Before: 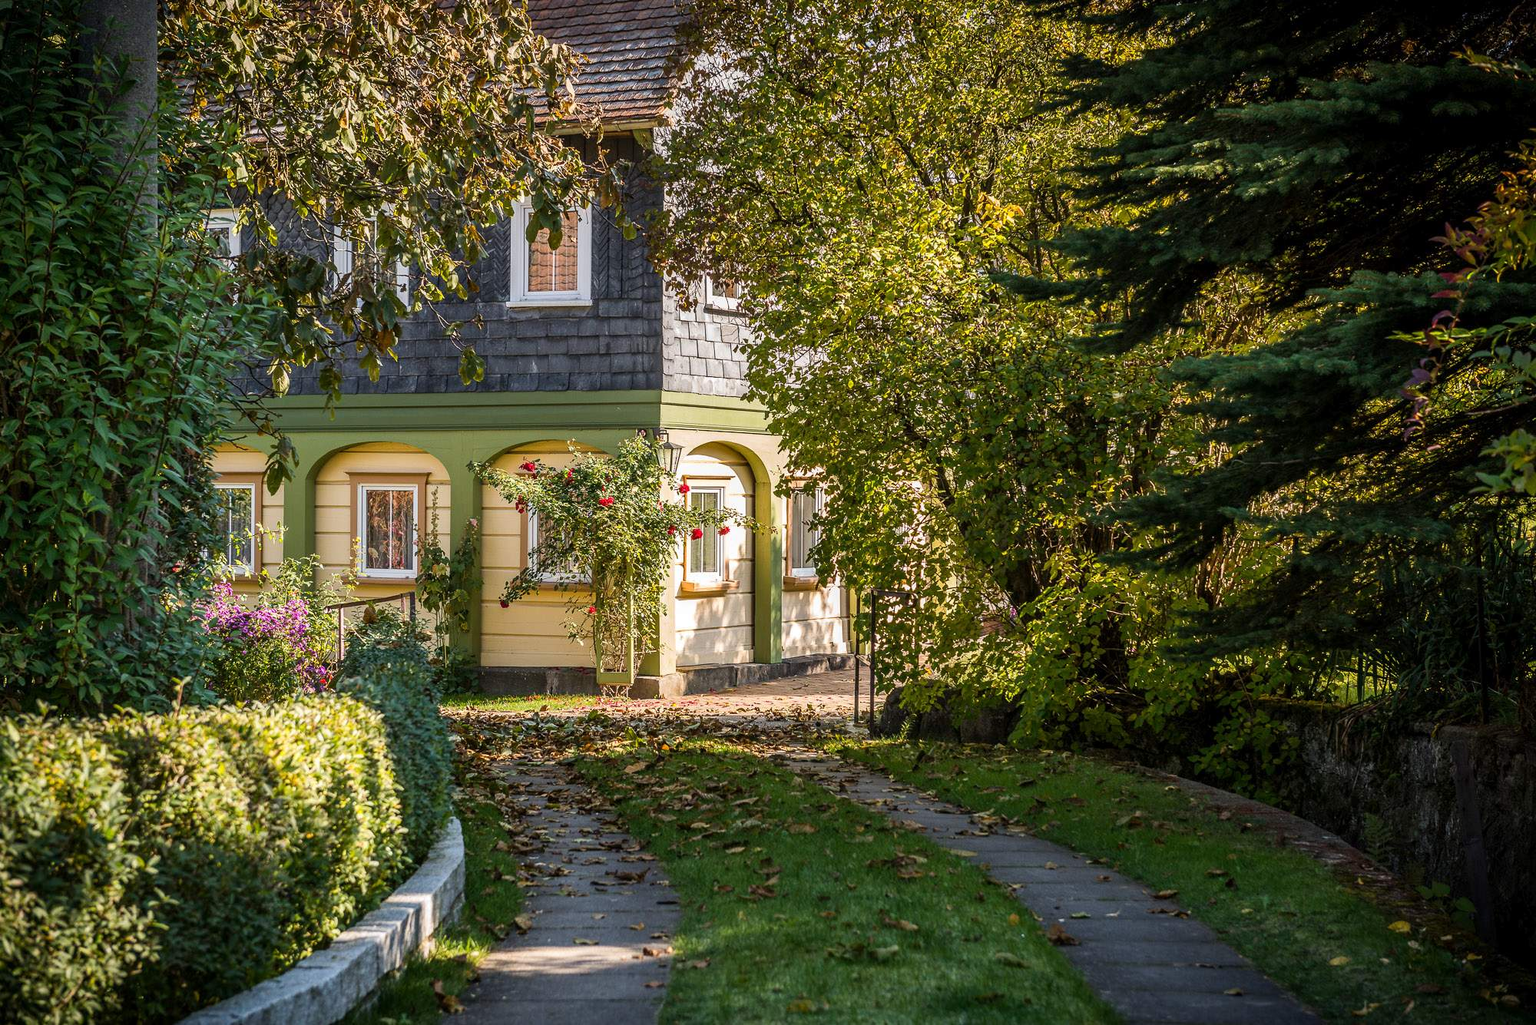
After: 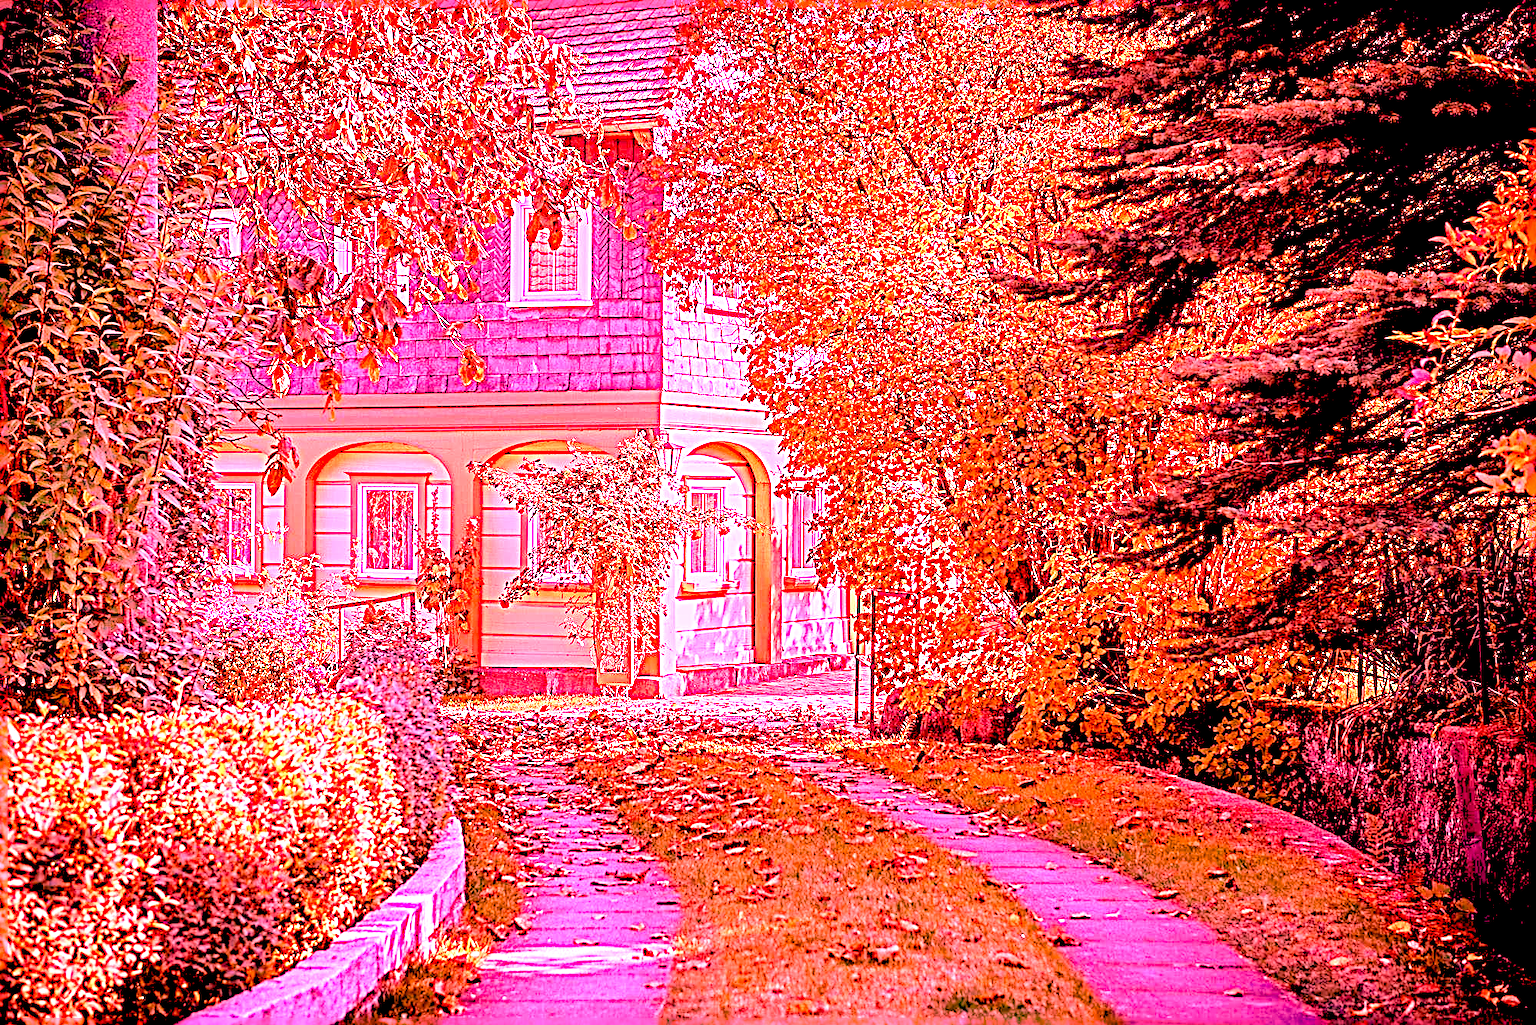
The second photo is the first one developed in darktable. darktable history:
exposure: black level correction 0.008, exposure 0.979 EV, compensate highlight preservation false
sharpen: radius 3.69, amount 0.928
rotate and perspective: automatic cropping off
white balance: red 4.26, blue 1.802
levels: levels [0.072, 0.414, 0.976]
